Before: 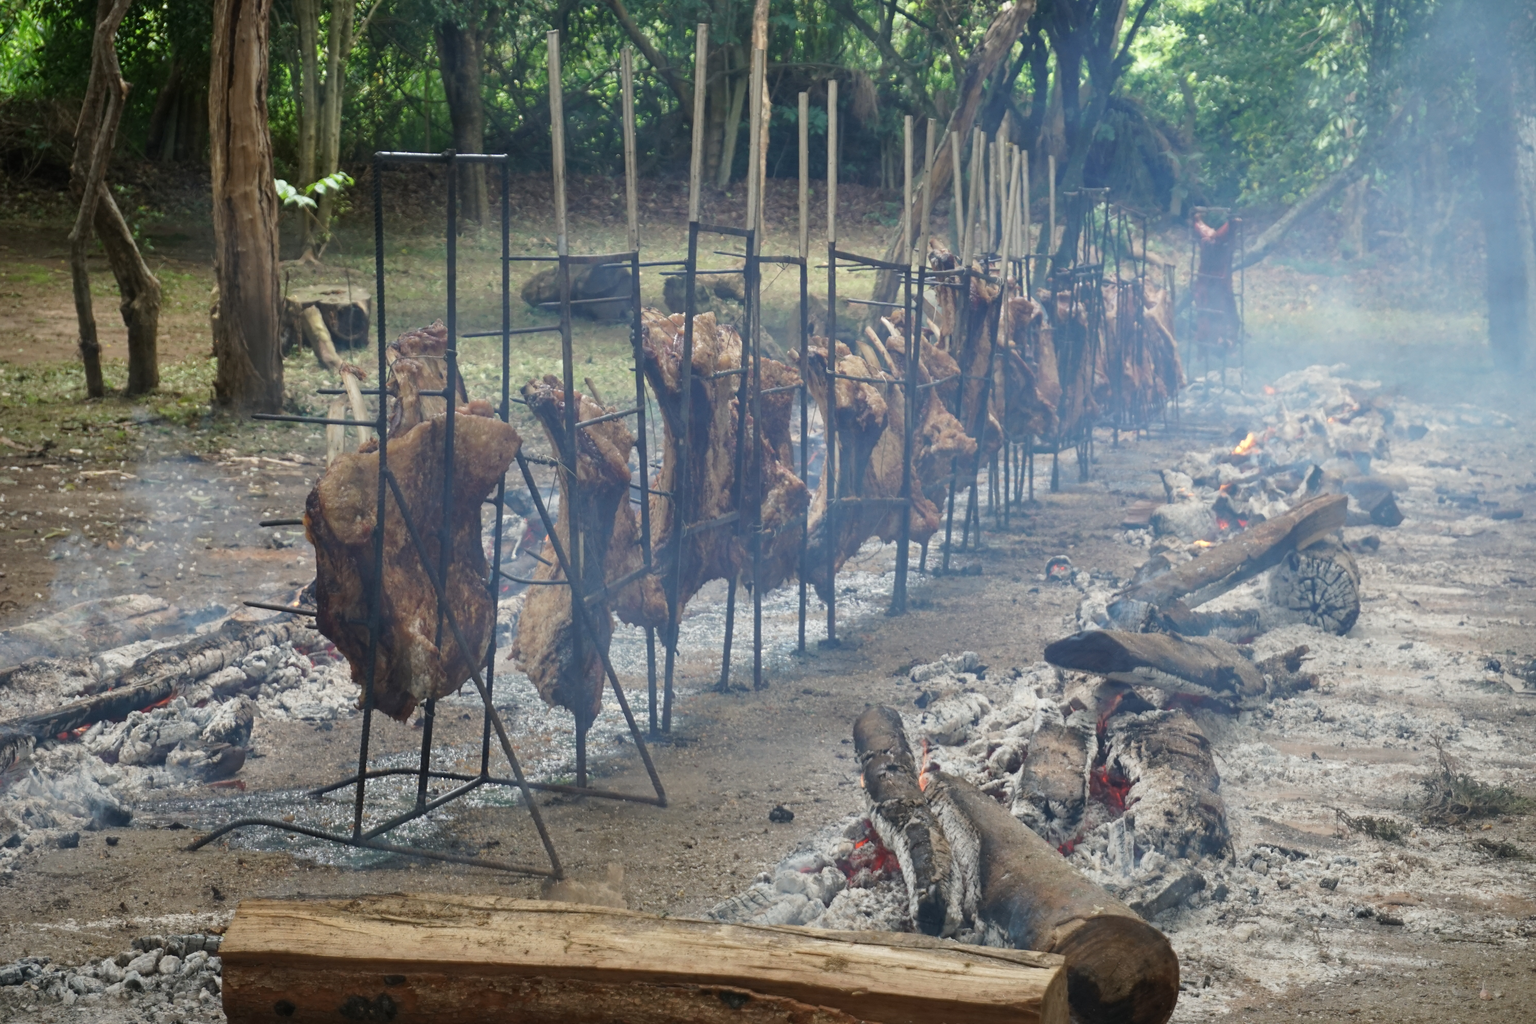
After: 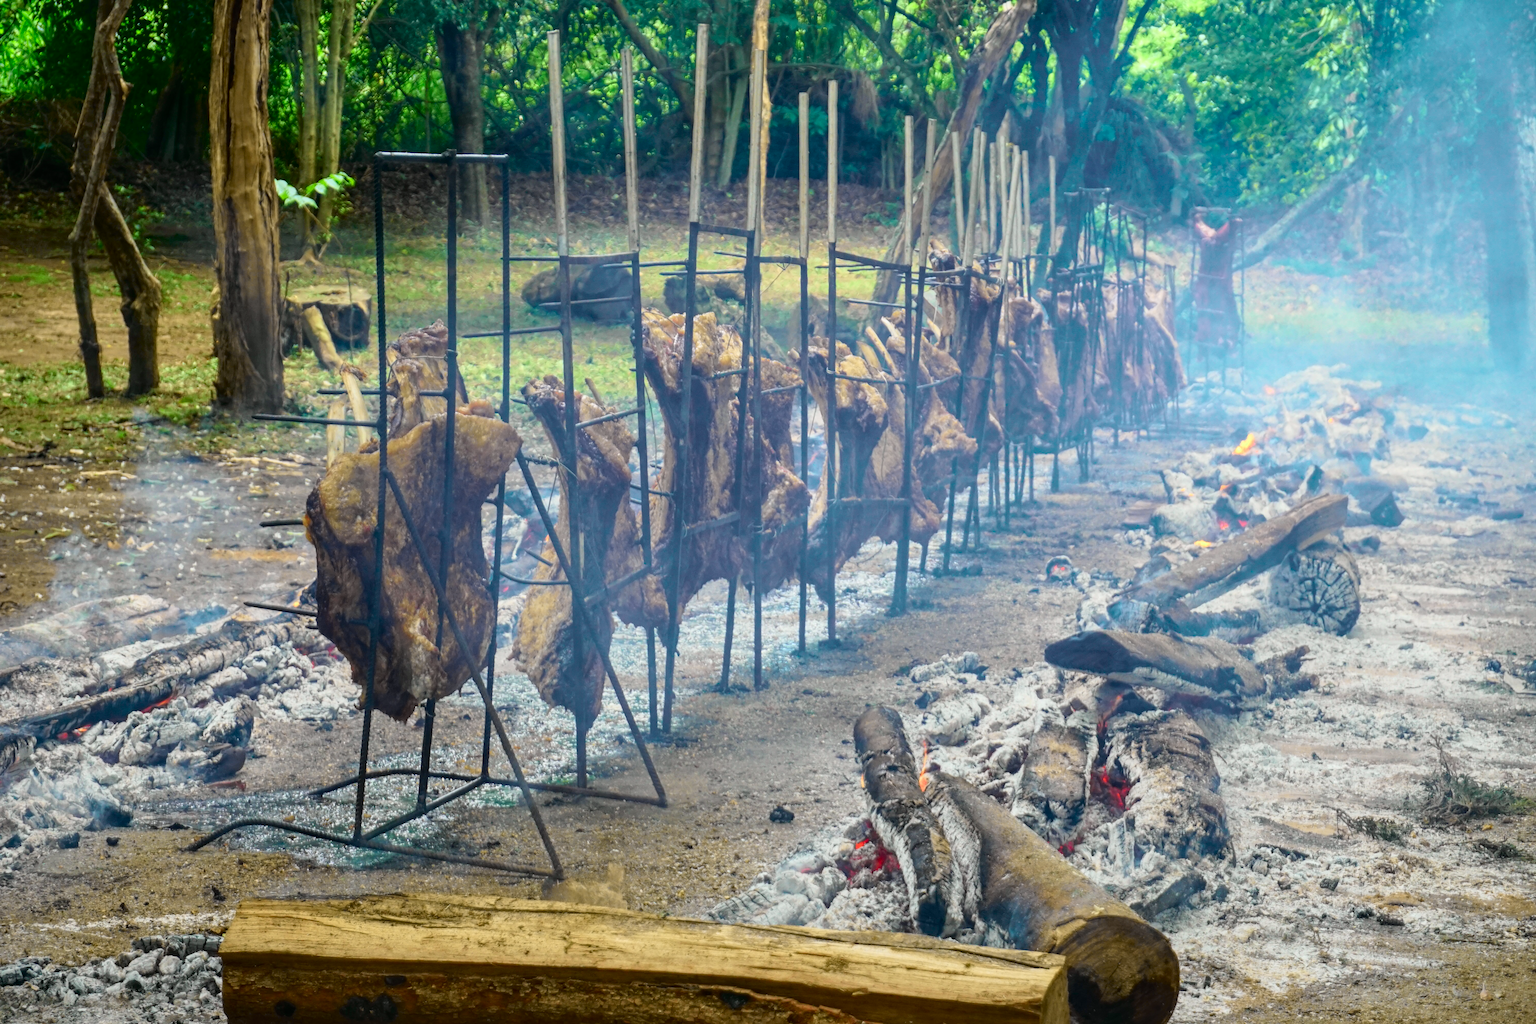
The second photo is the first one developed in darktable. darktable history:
contrast brightness saturation: brightness -0.024, saturation 0.336
local contrast: on, module defaults
tone curve: curves: ch0 [(0, 0.022) (0.114, 0.088) (0.282, 0.316) (0.446, 0.511) (0.613, 0.693) (0.786, 0.843) (0.999, 0.949)]; ch1 [(0, 0) (0.395, 0.343) (0.463, 0.427) (0.486, 0.474) (0.503, 0.5) (0.535, 0.522) (0.555, 0.546) (0.594, 0.614) (0.755, 0.793) (1, 1)]; ch2 [(0, 0) (0.369, 0.388) (0.449, 0.431) (0.501, 0.5) (0.528, 0.517) (0.561, 0.598) (0.697, 0.721) (1, 1)], color space Lab, independent channels, preserve colors none
